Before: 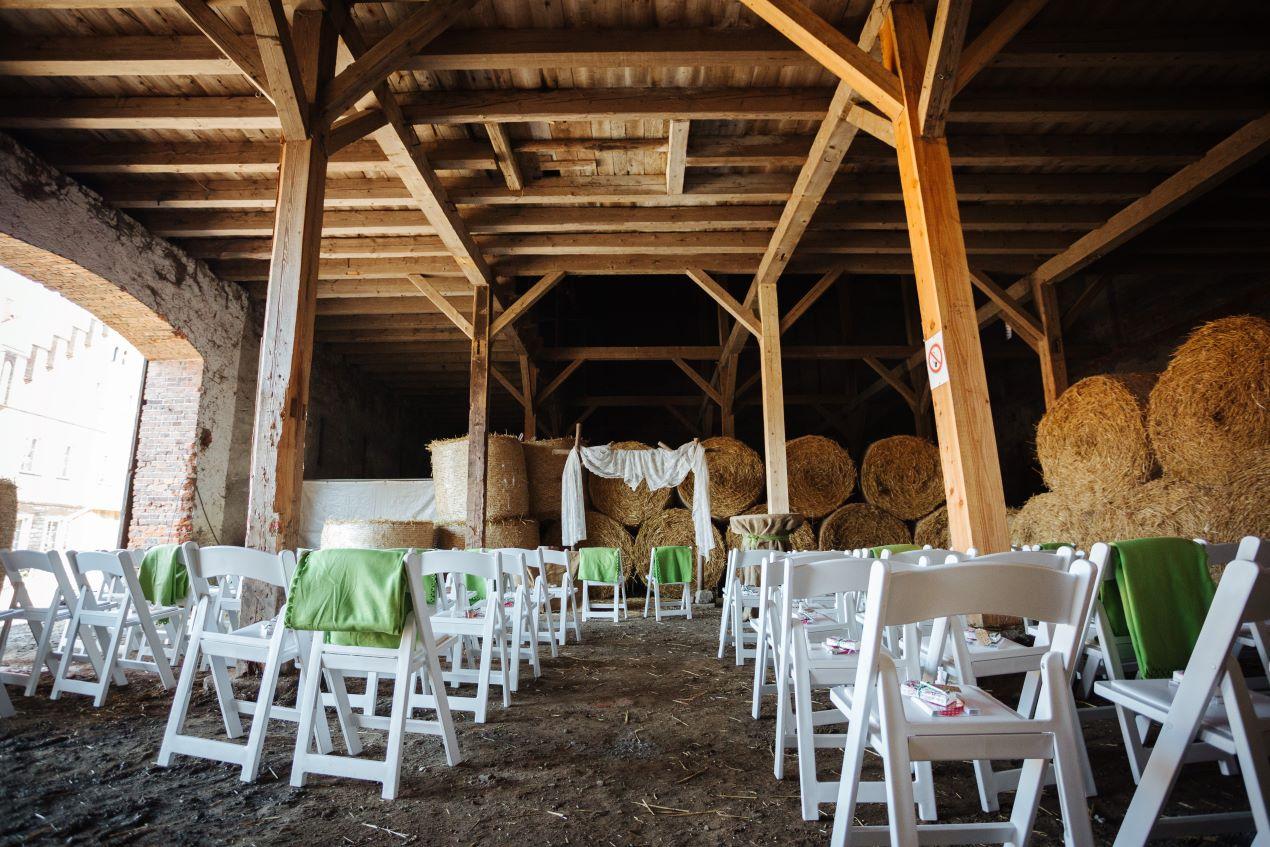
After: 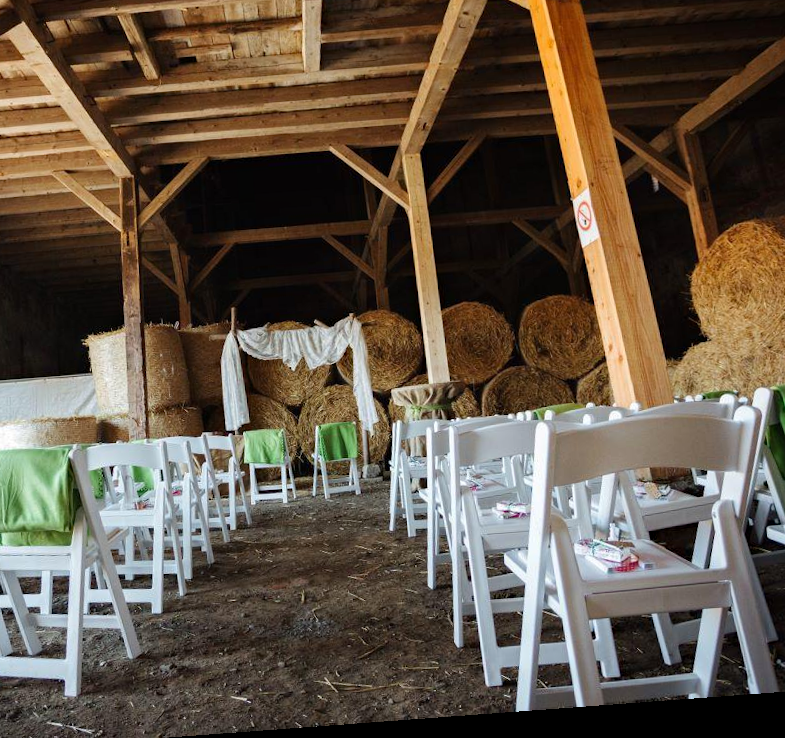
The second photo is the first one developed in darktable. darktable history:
haze removal: strength 0.1, compatibility mode true, adaptive false
rotate and perspective: rotation -4.25°, automatic cropping off
crop and rotate: left 28.256%, top 17.734%, right 12.656%, bottom 3.573%
